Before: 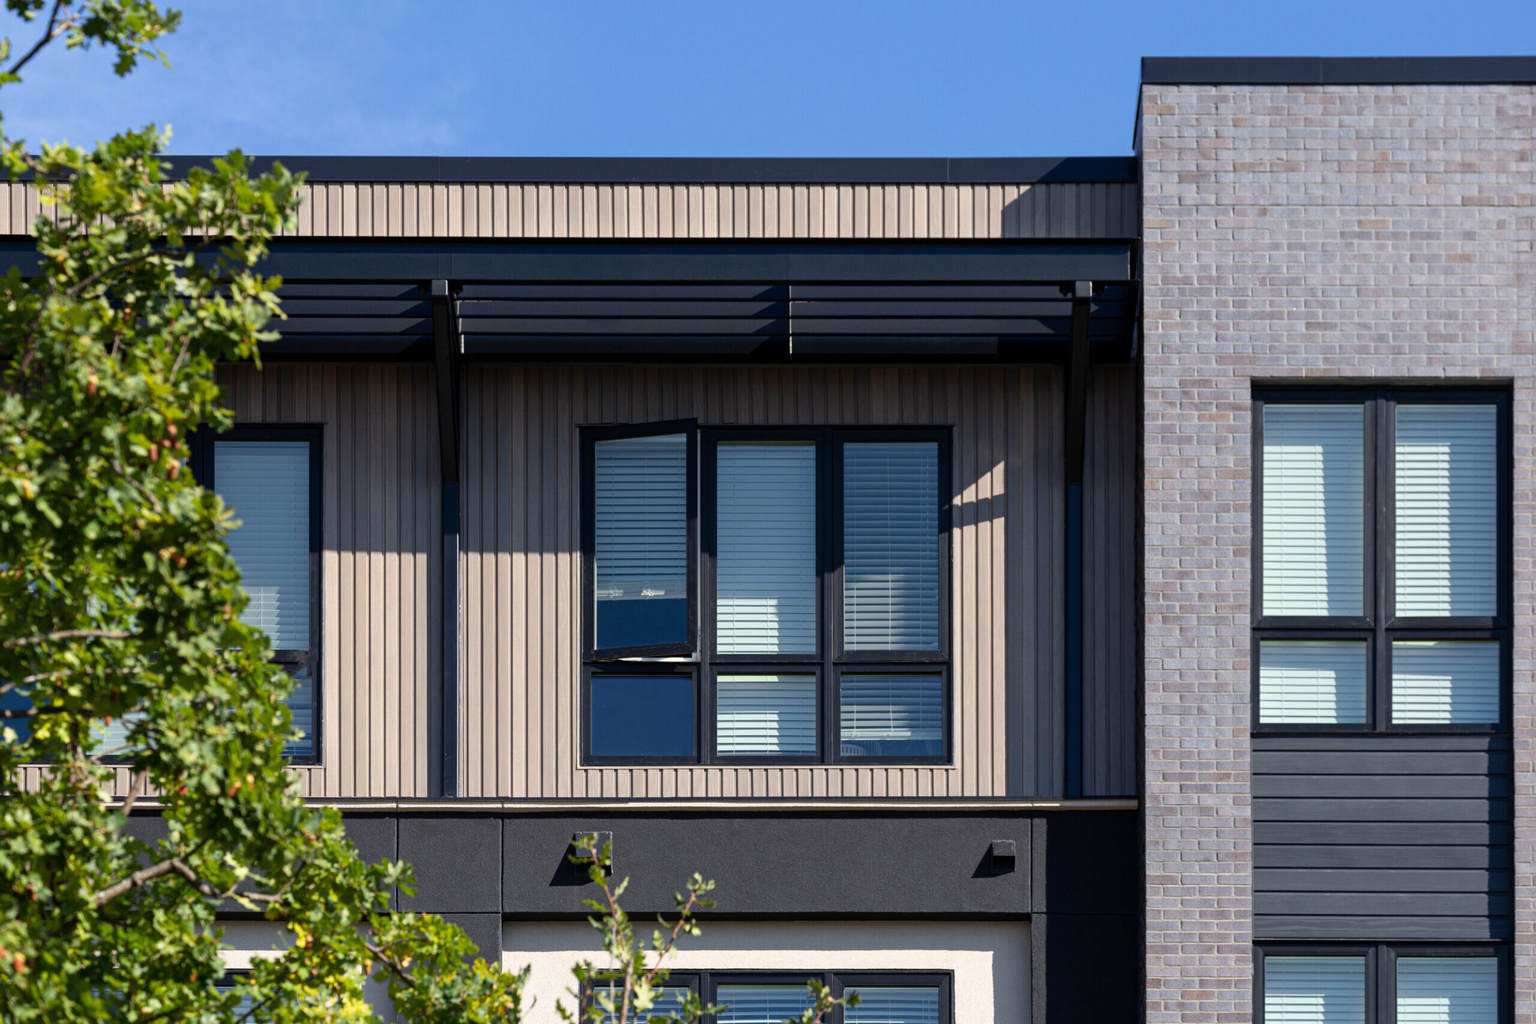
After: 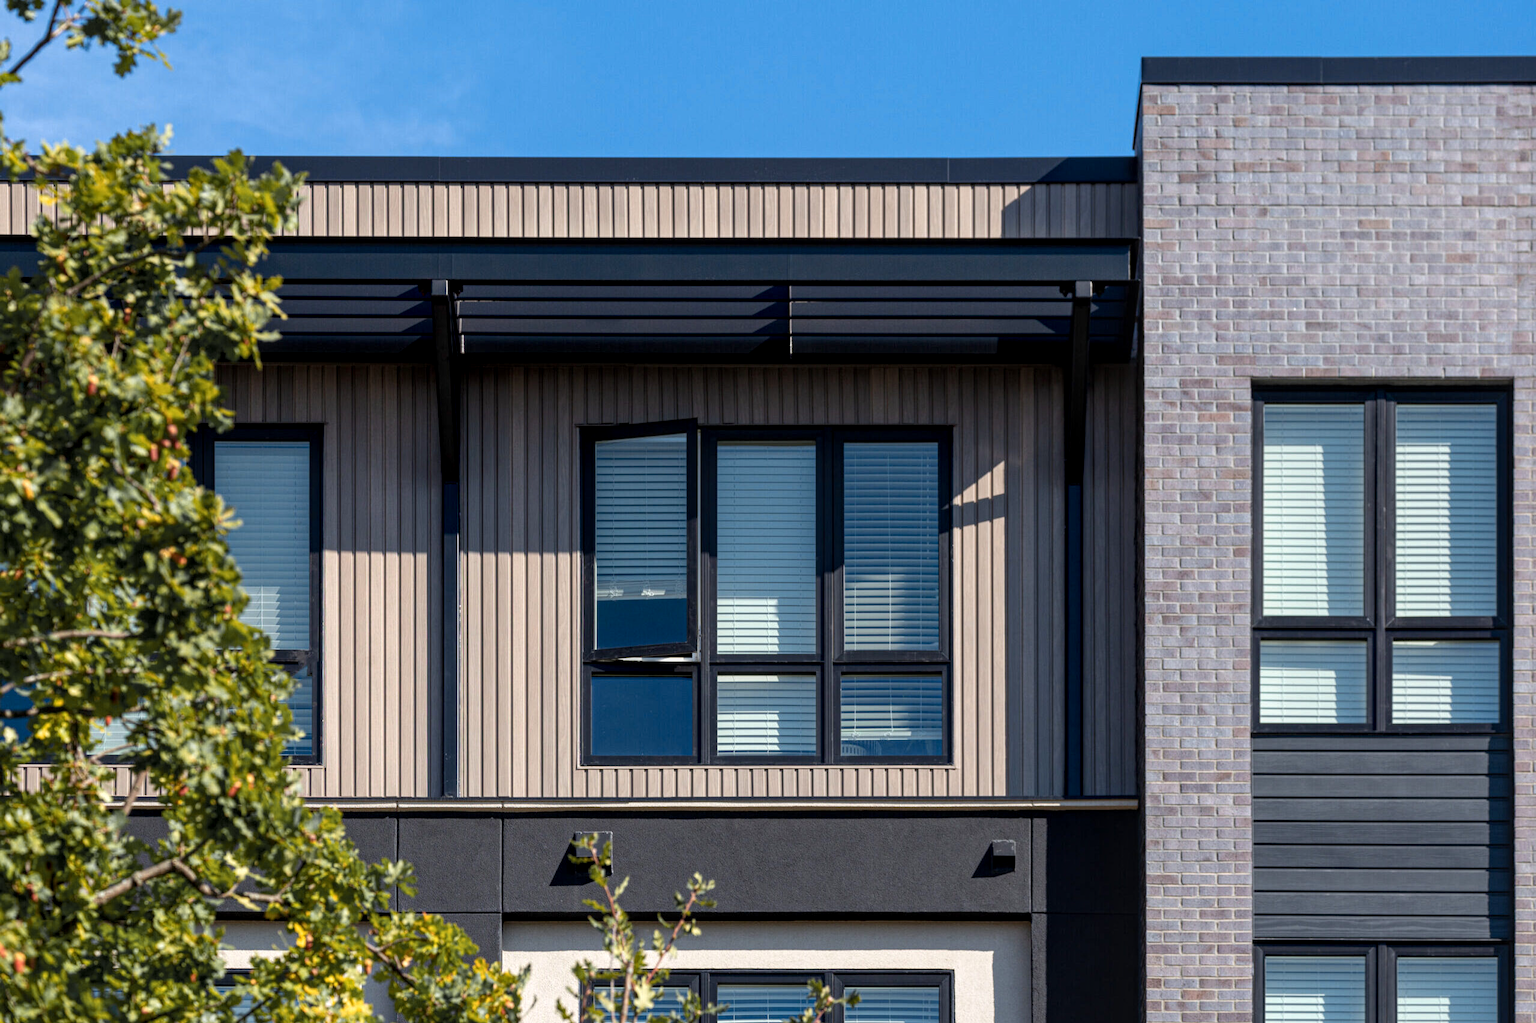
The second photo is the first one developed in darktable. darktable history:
color zones: curves: ch1 [(0.29, 0.492) (0.373, 0.185) (0.509, 0.481)]; ch2 [(0.25, 0.462) (0.749, 0.457)]
local contrast: highlights 93%, shadows 84%, detail 160%, midtone range 0.2
